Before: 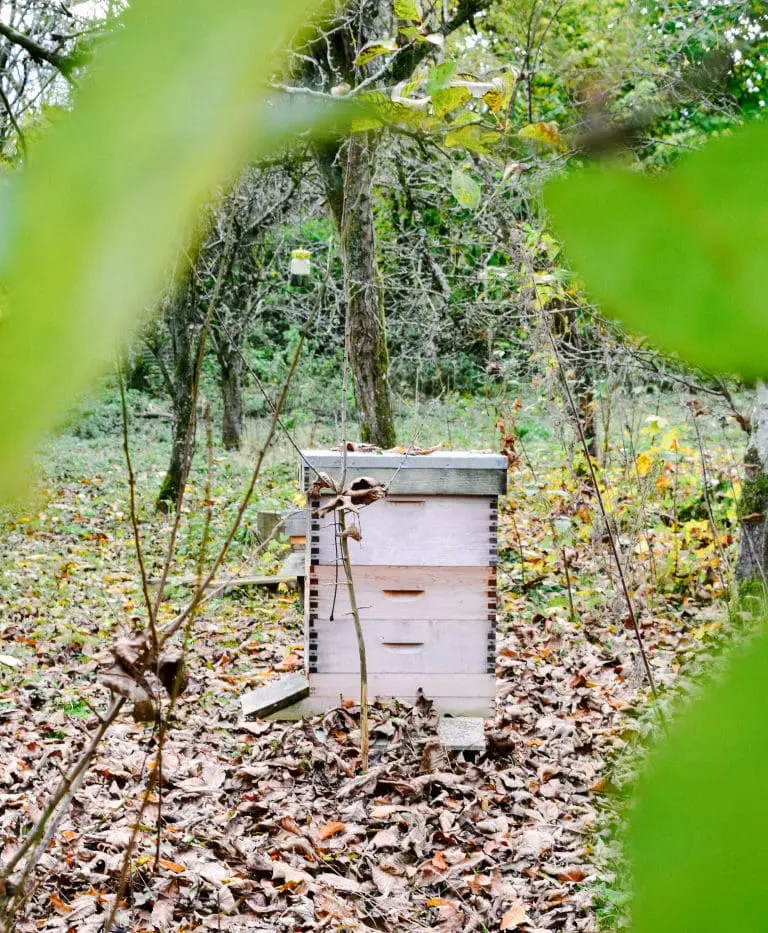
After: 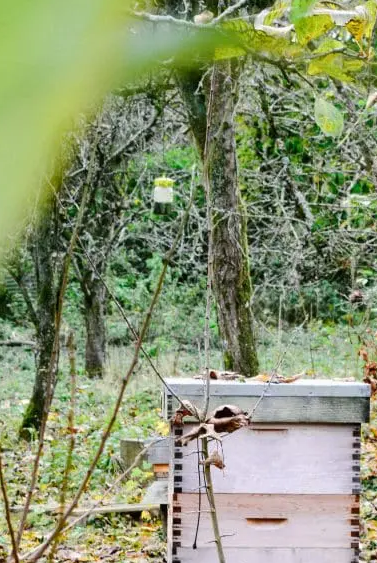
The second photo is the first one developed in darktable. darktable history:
crop: left 17.938%, top 7.745%, right 32.969%, bottom 31.884%
